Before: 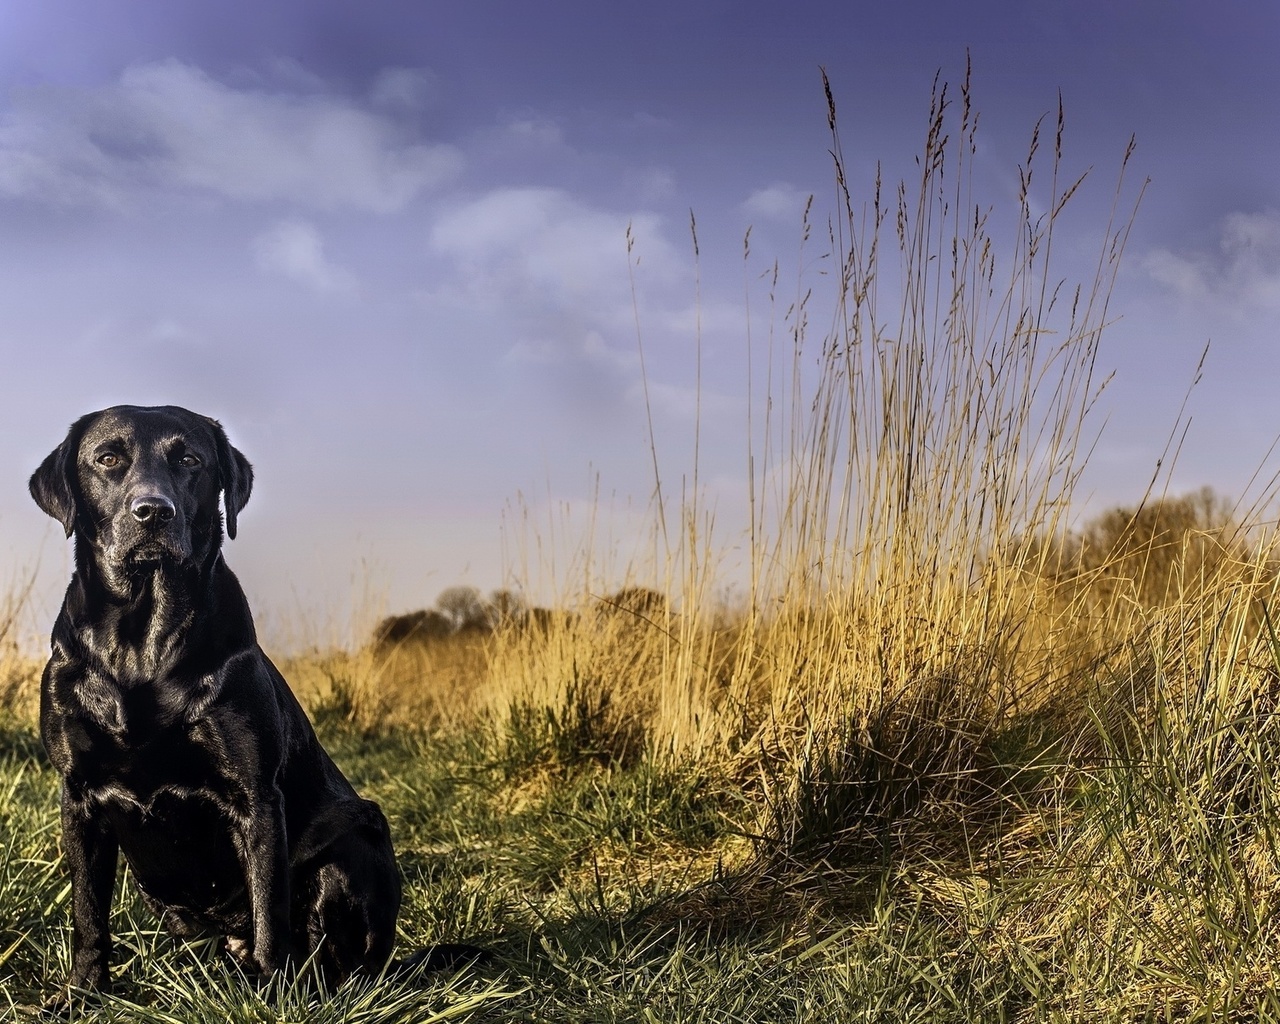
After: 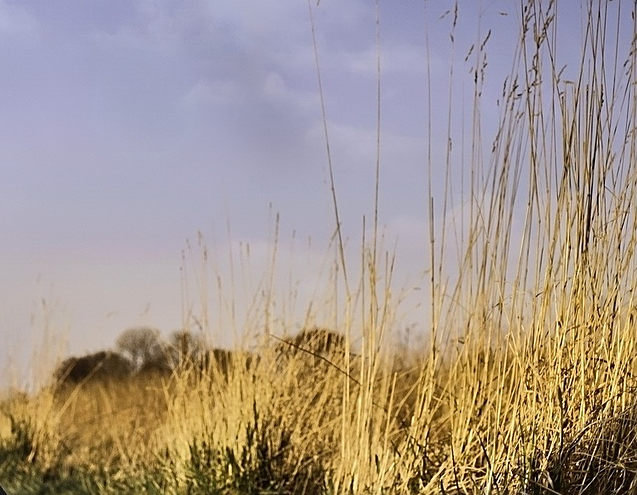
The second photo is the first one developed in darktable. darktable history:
sharpen: amount 0.494
color zones: curves: ch0 [(0.25, 0.5) (0.463, 0.627) (0.484, 0.637) (0.75, 0.5)], mix -122.13%
crop: left 25.042%, top 25.361%, right 25.185%, bottom 25.528%
